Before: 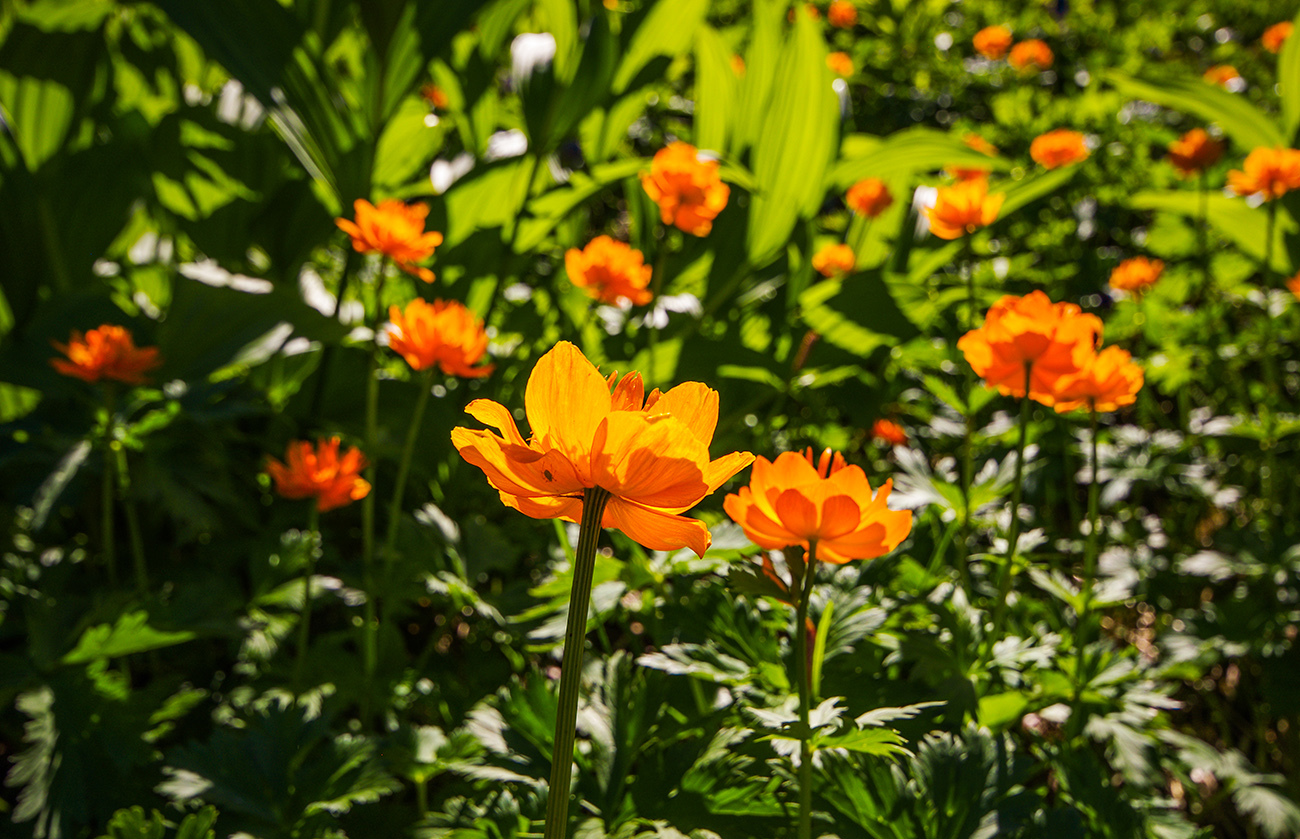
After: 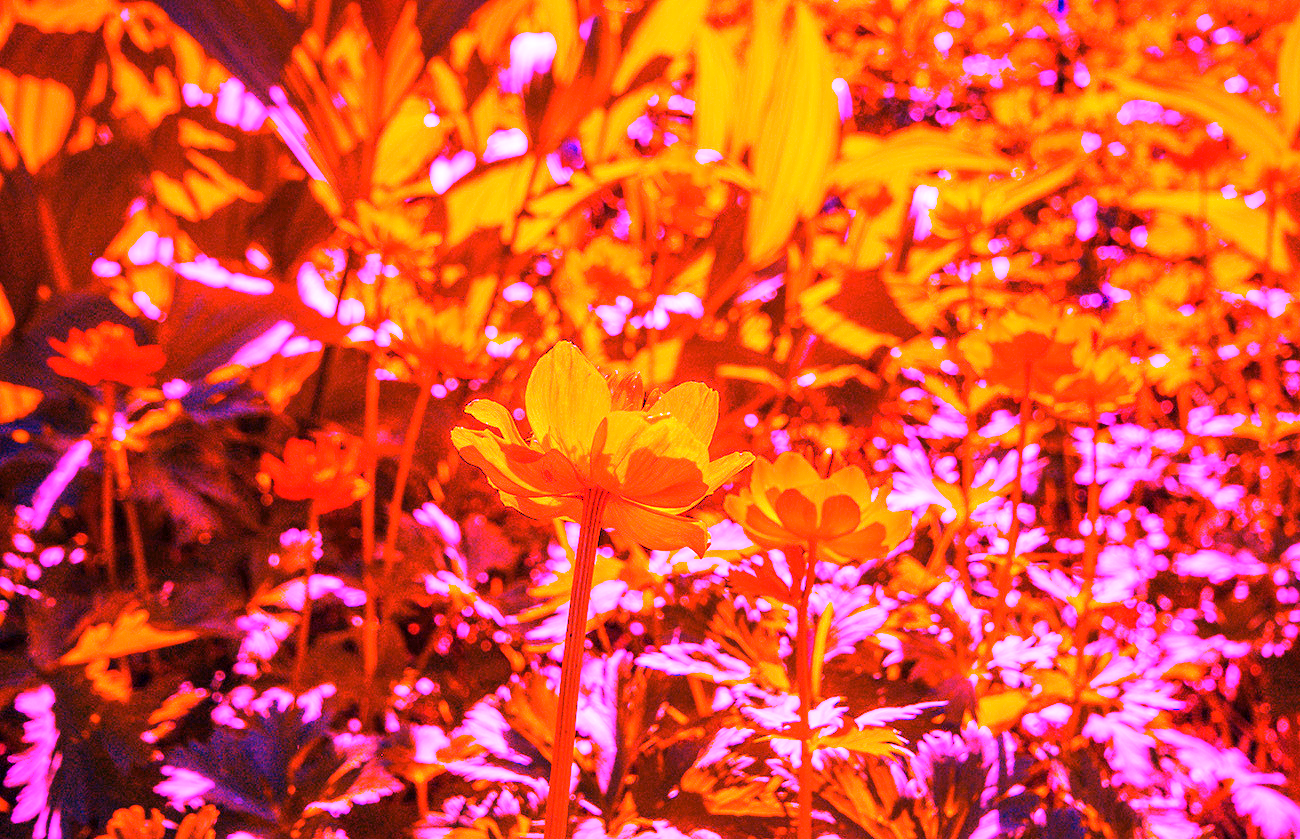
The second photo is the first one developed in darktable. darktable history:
white balance: red 8, blue 8
exposure: black level correction 0.001, compensate highlight preservation false
